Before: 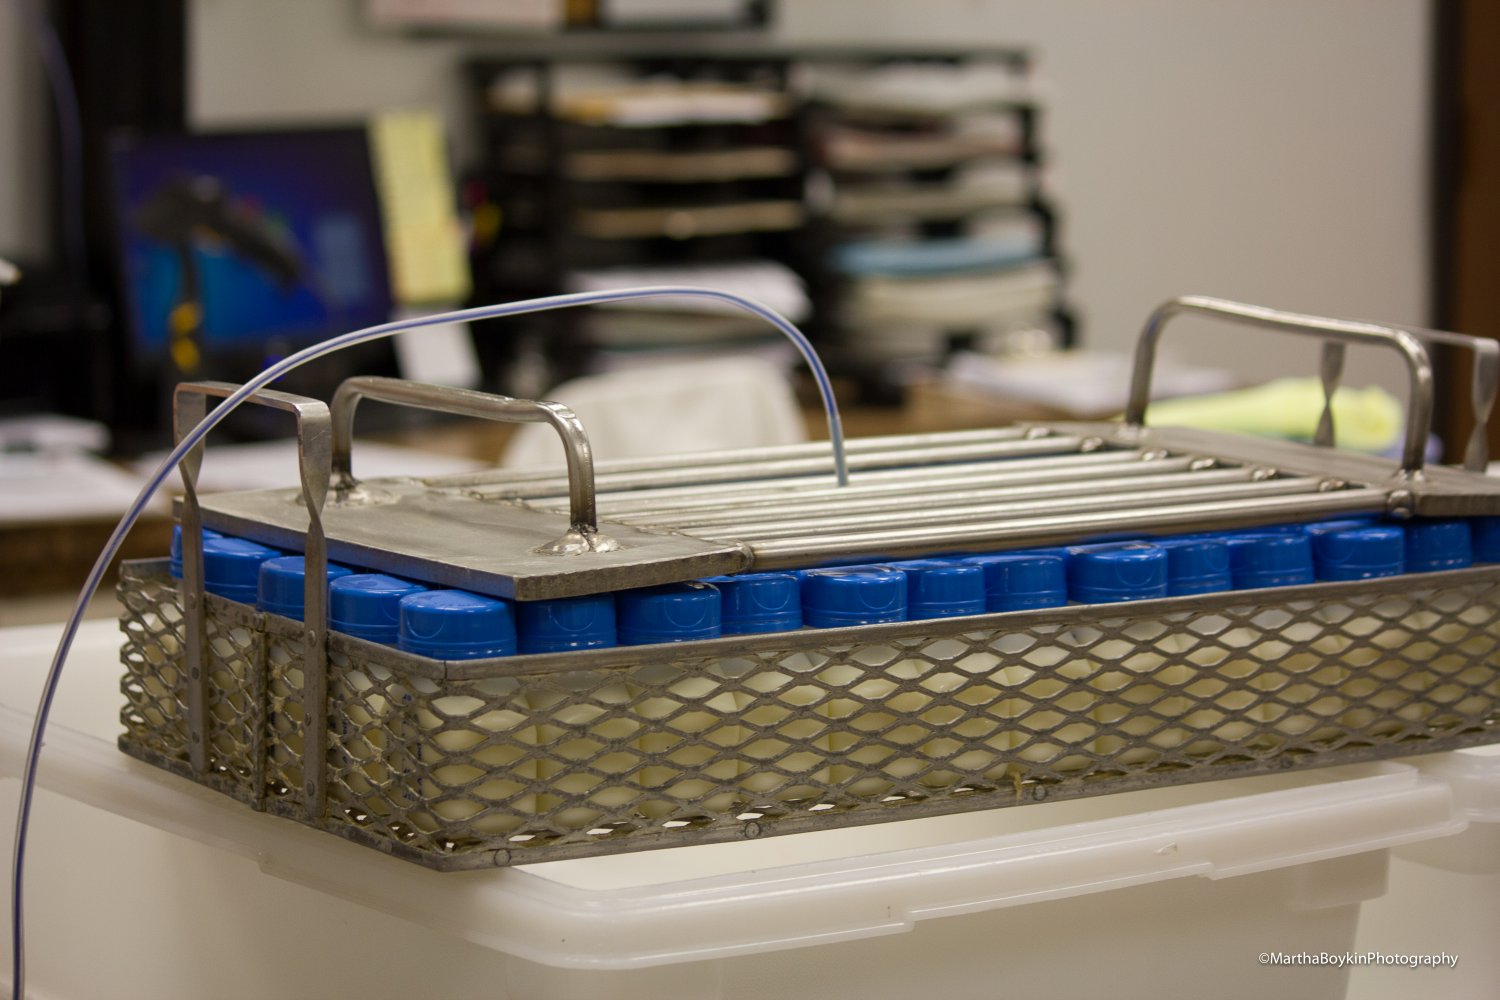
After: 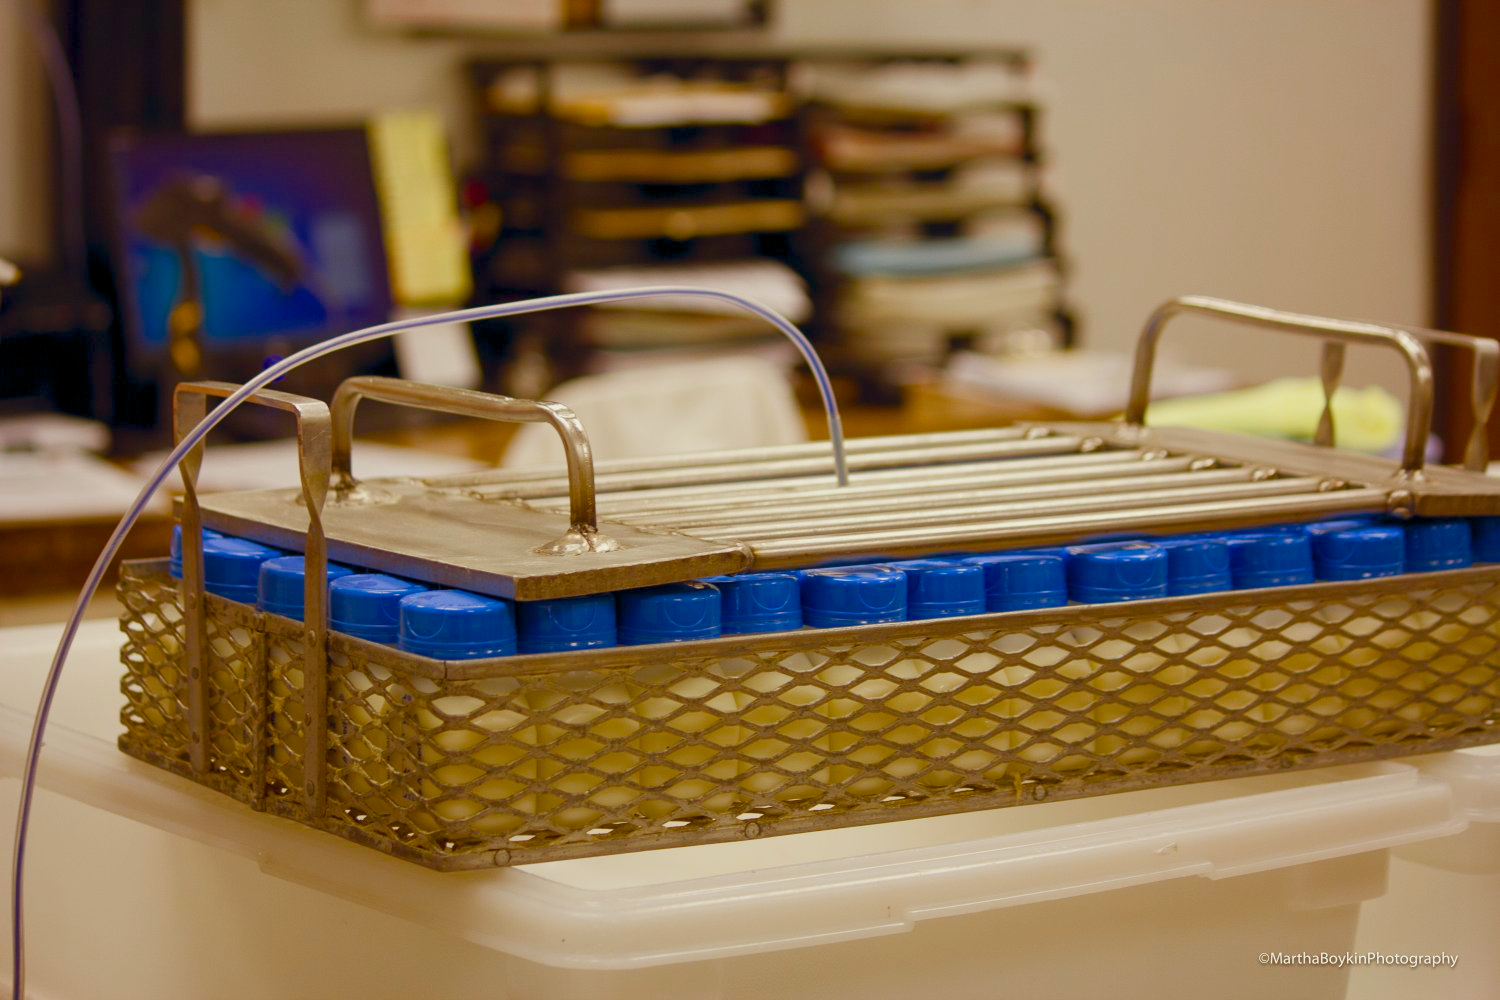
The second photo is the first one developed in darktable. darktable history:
color balance rgb: power › luminance 9.769%, power › chroma 2.824%, power › hue 59°, global offset › chroma 0.061%, global offset › hue 253.86°, perceptual saturation grading › global saturation 20%, perceptual saturation grading › highlights -25.097%, perceptual saturation grading › shadows 49.725%, contrast -10.443%
contrast brightness saturation: contrast 0.052
